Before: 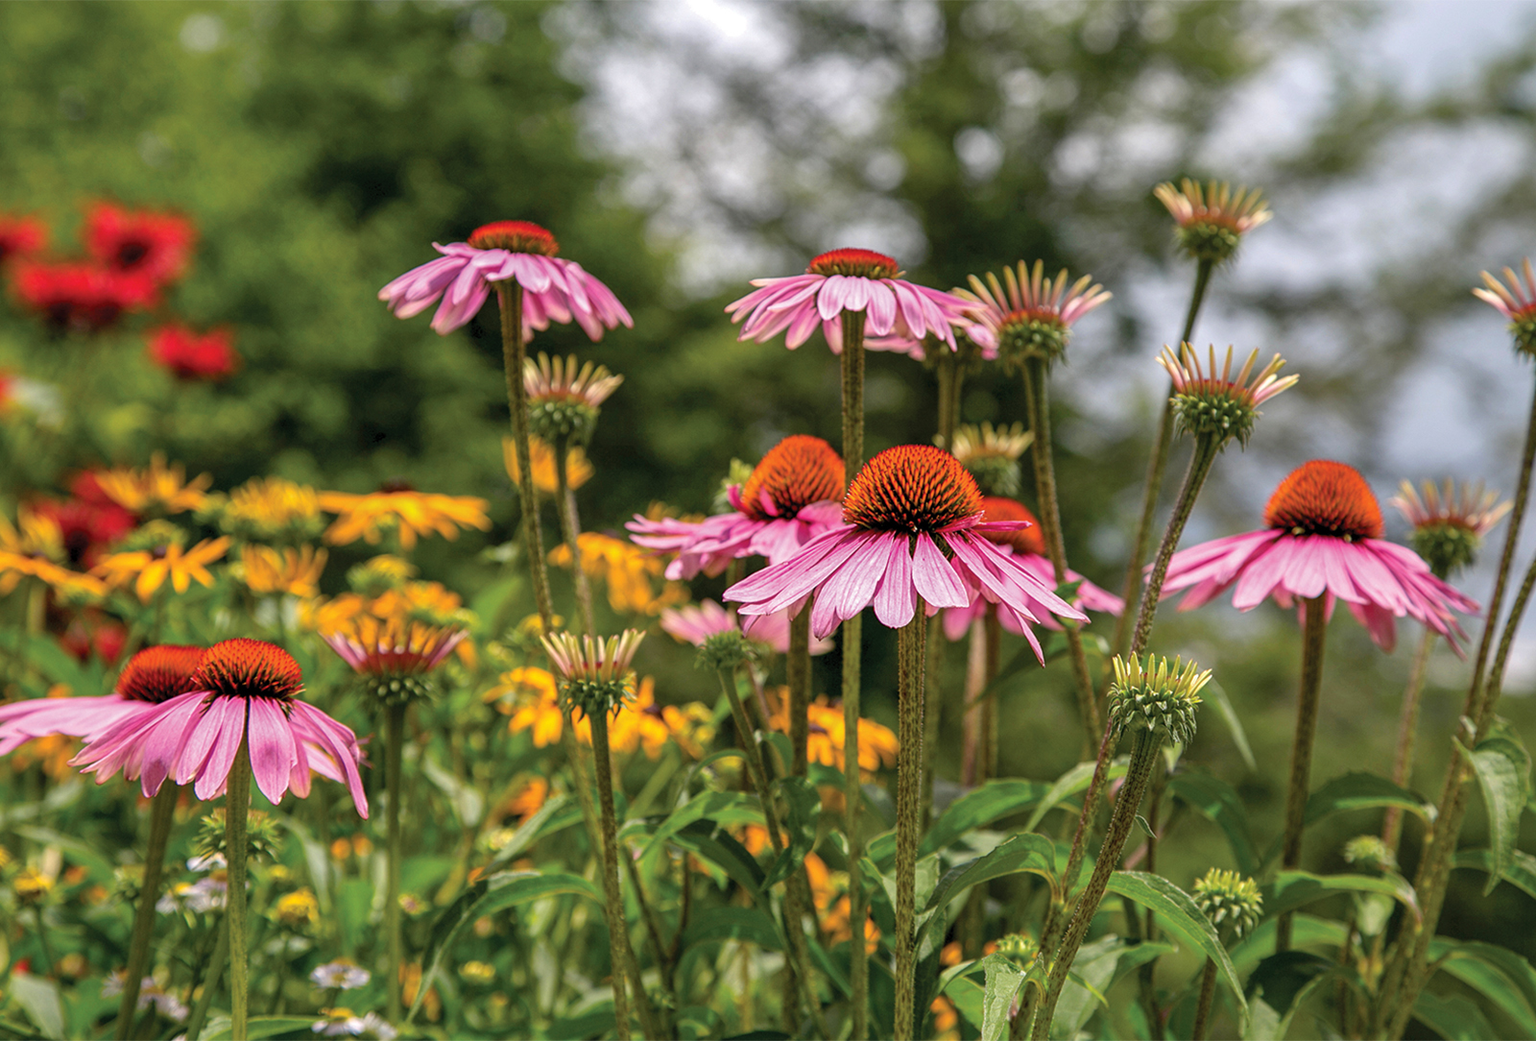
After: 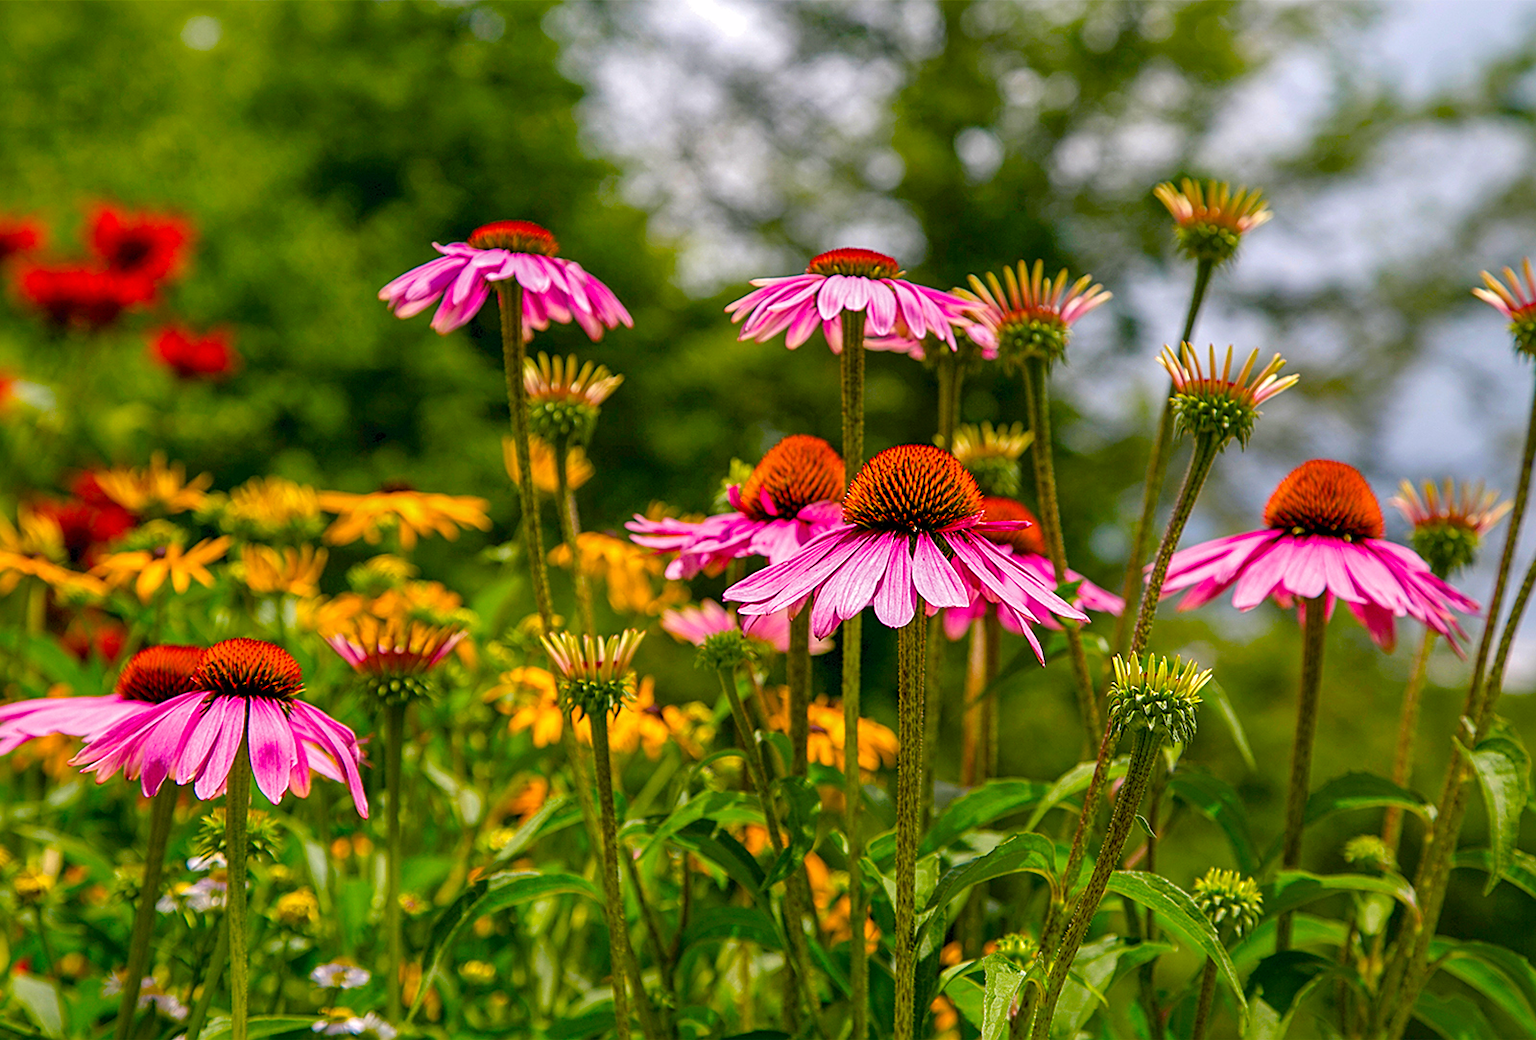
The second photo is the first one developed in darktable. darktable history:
sharpen: on, module defaults
color balance rgb: shadows lift › chroma 2.006%, shadows lift › hue 221.93°, highlights gain › chroma 0.166%, highlights gain › hue 331.94°, linear chroma grading › global chroma 39.812%, perceptual saturation grading › global saturation 24.324%, perceptual saturation grading › highlights -23.408%, perceptual saturation grading › mid-tones 24.68%, perceptual saturation grading › shadows 39.85%
